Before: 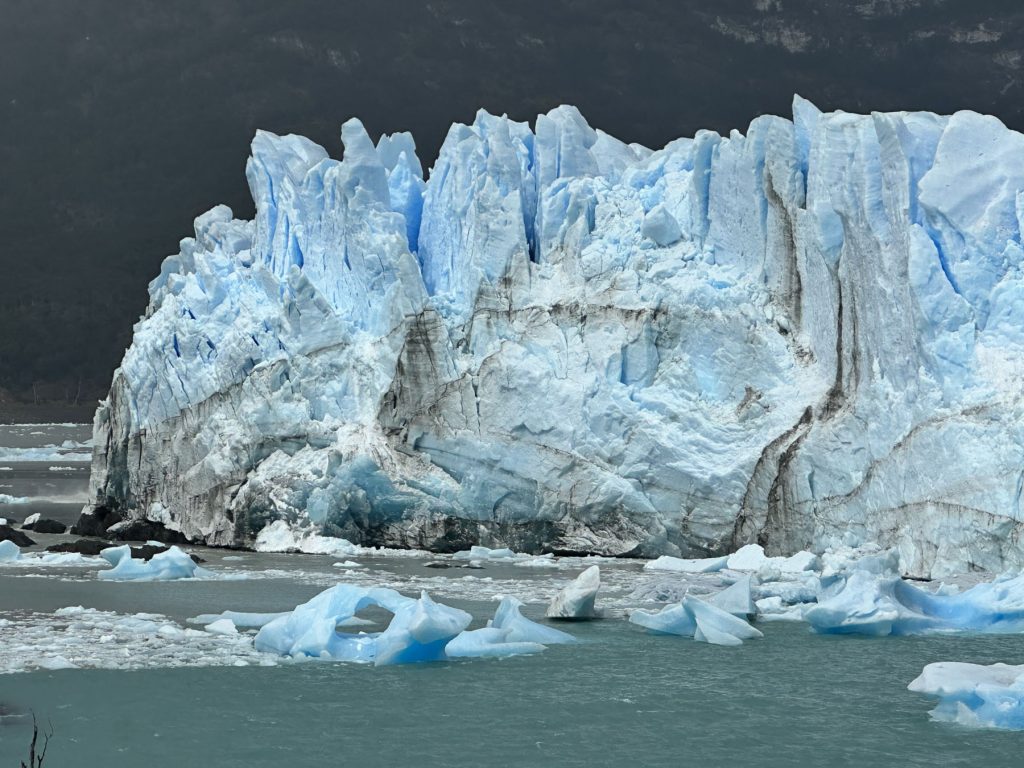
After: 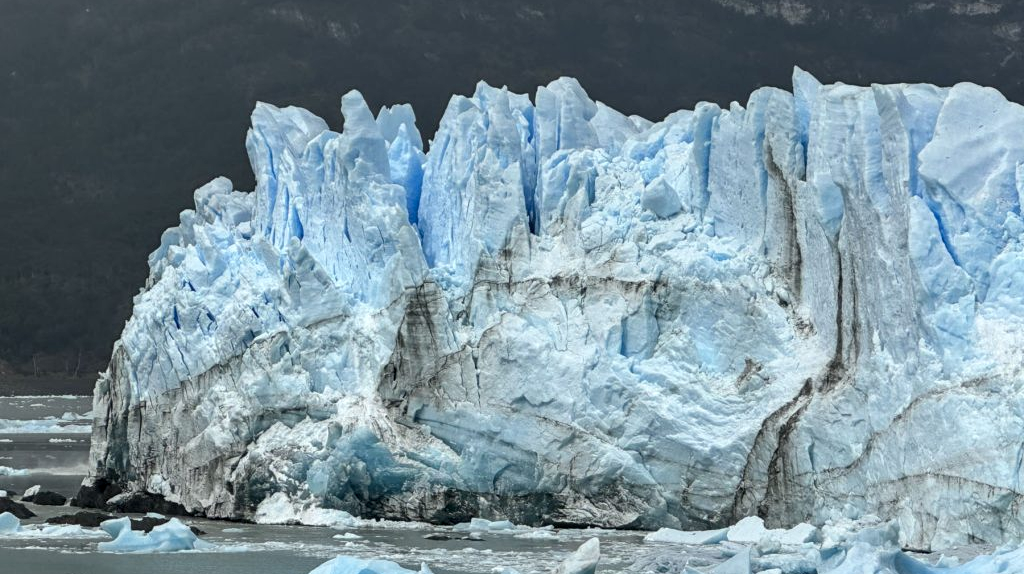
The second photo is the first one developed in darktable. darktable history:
local contrast: on, module defaults
crop: top 3.668%, bottom 21.58%
